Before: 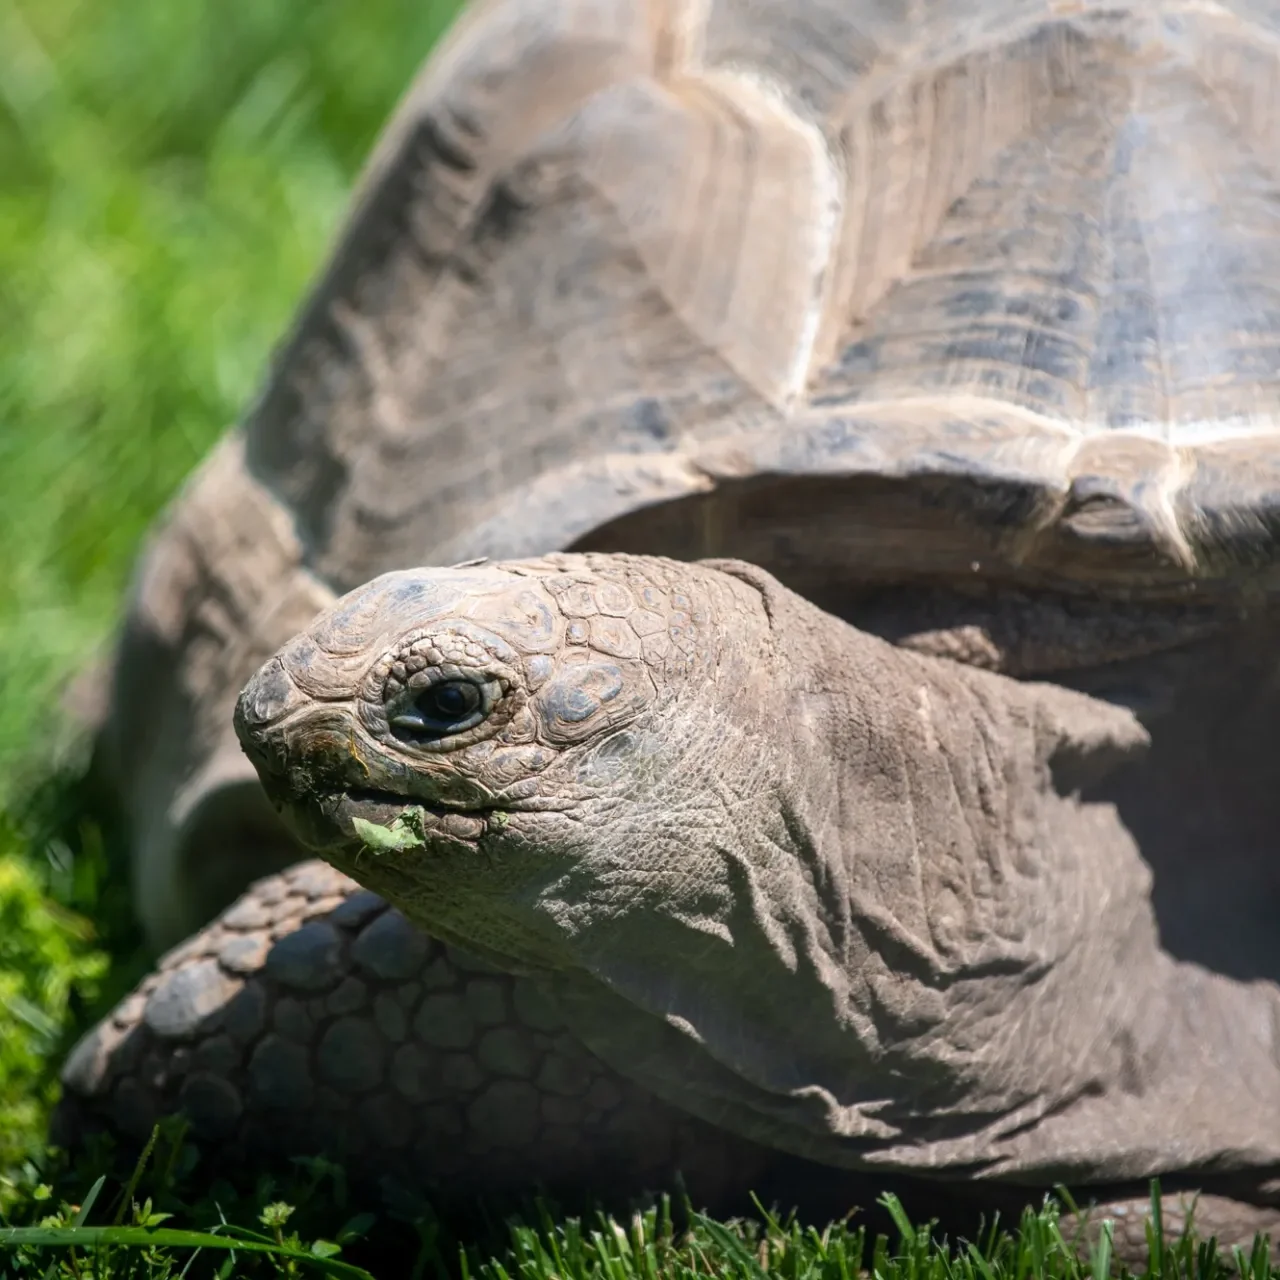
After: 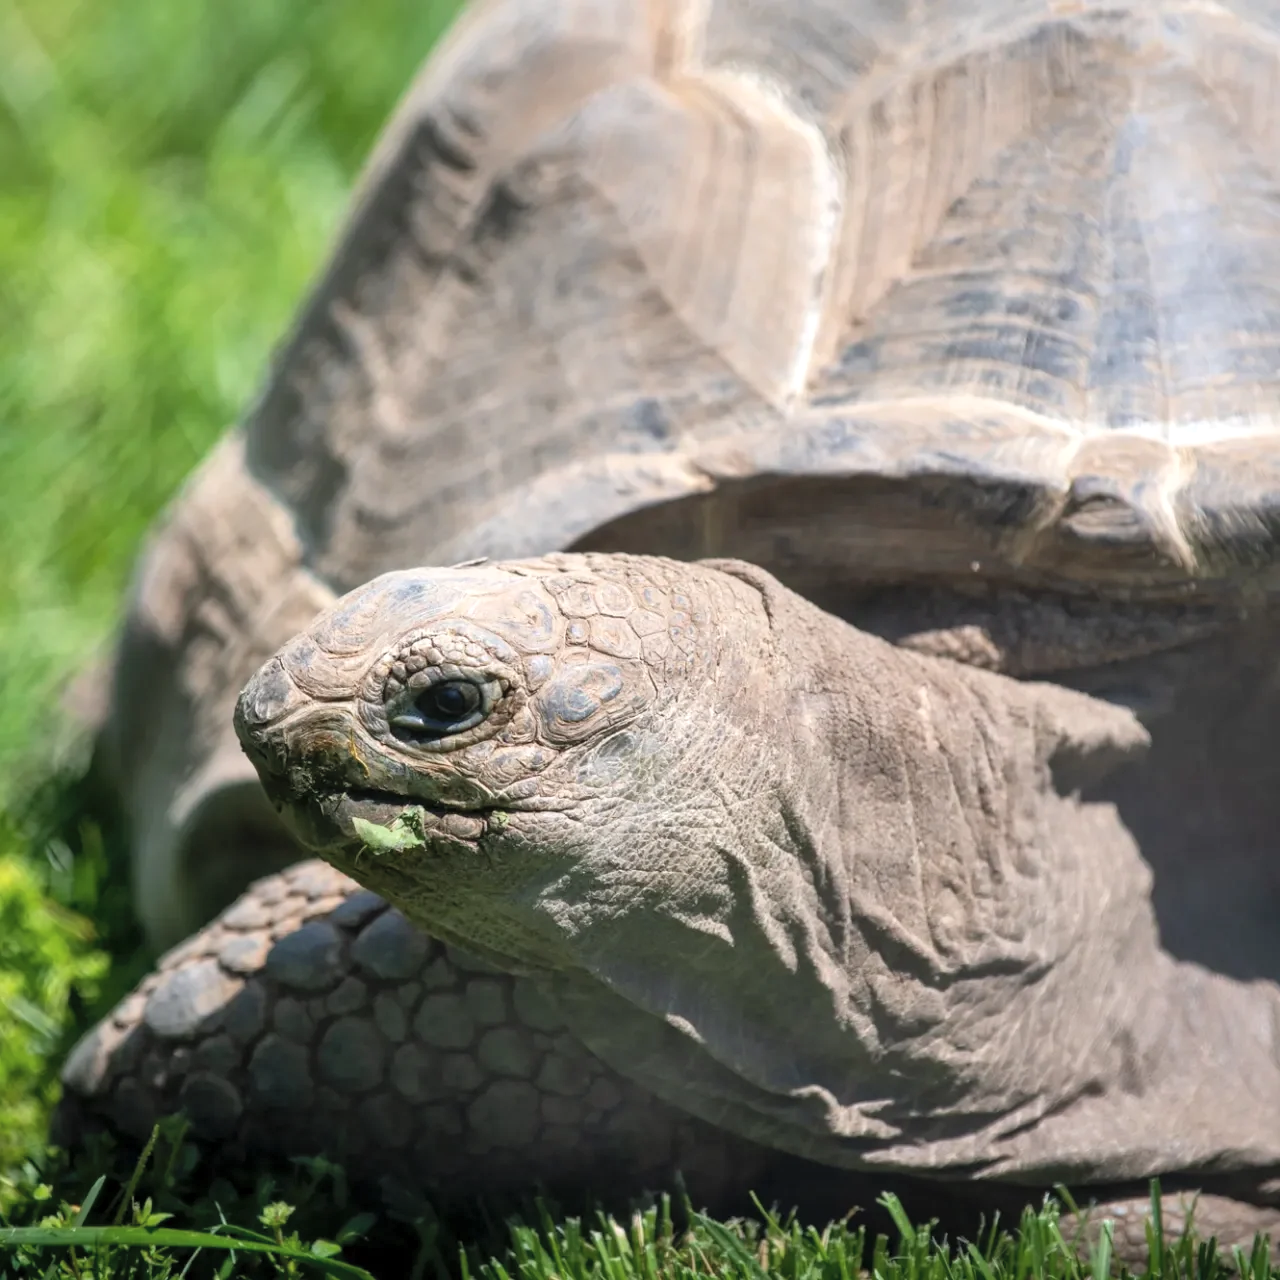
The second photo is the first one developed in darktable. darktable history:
local contrast: mode bilateral grid, contrast 20, coarseness 50, detail 120%, midtone range 0.2
contrast brightness saturation: brightness 0.13
